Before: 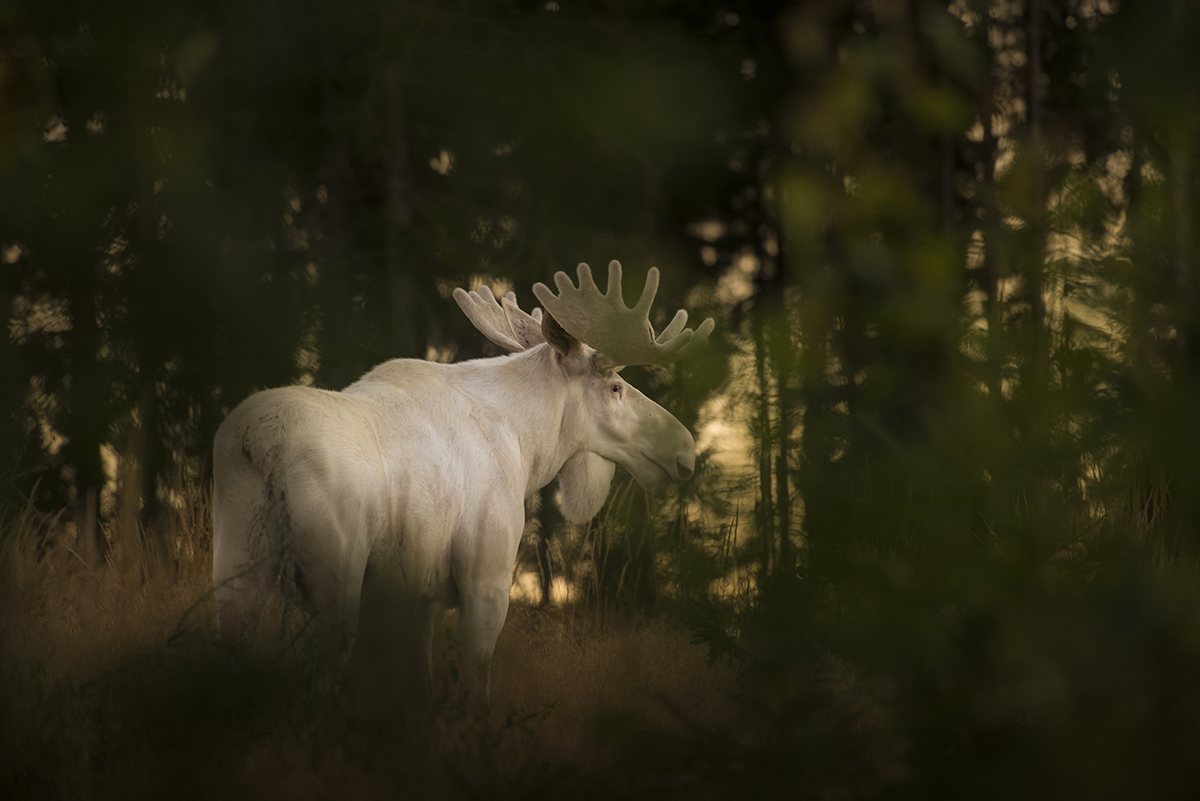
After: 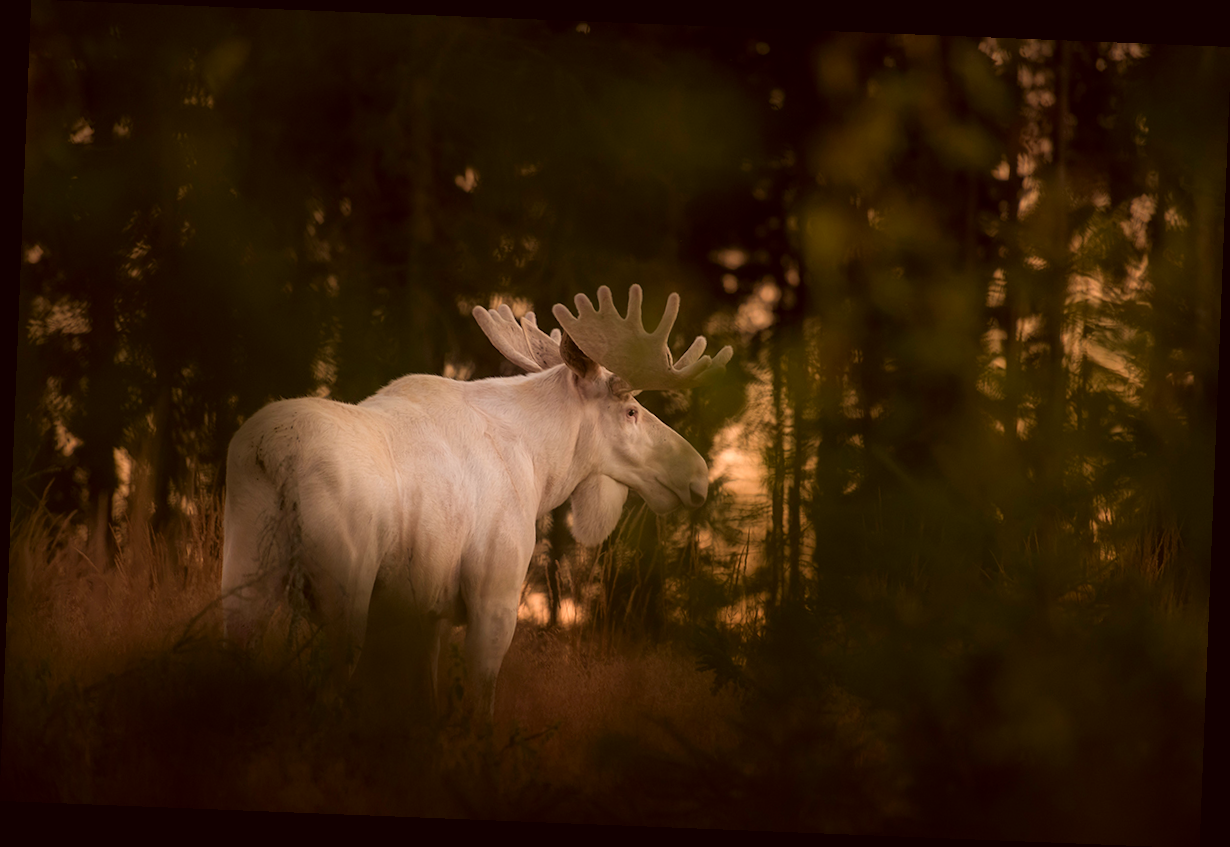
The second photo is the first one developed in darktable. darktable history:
color correction: highlights a* 6.27, highlights b* 8.19, shadows a* 5.94, shadows b* 7.23, saturation 0.9
rotate and perspective: rotation 2.27°, automatic cropping off
color zones: curves: ch1 [(0.239, 0.552) (0.75, 0.5)]; ch2 [(0.25, 0.462) (0.749, 0.457)], mix 25.94%
